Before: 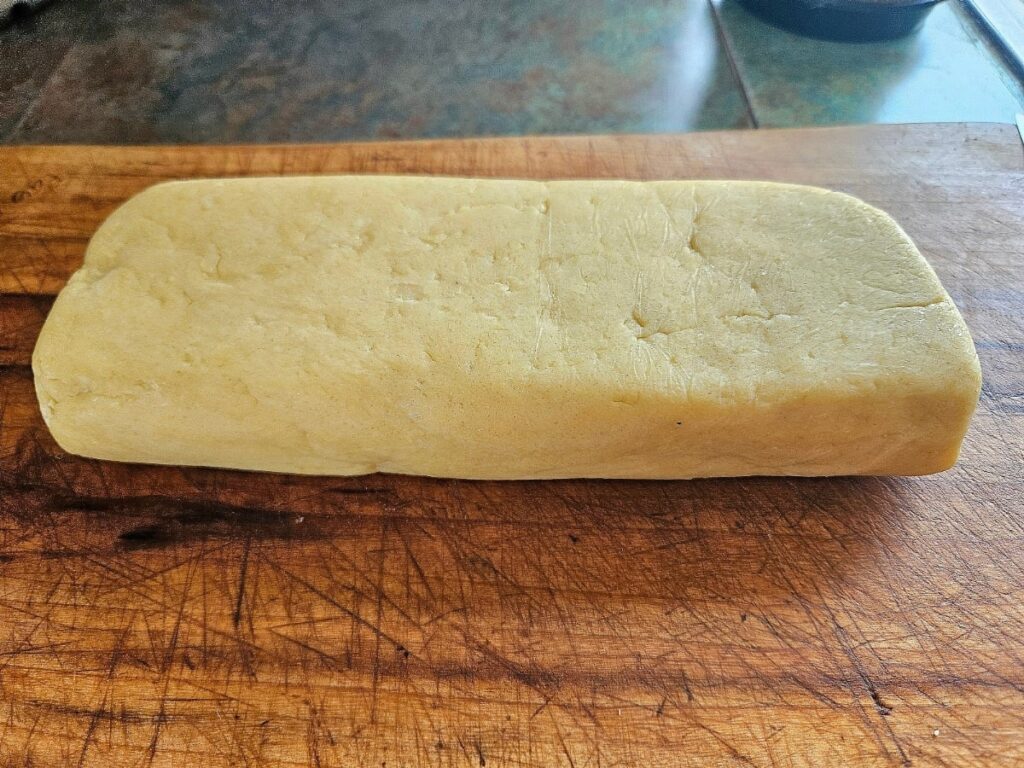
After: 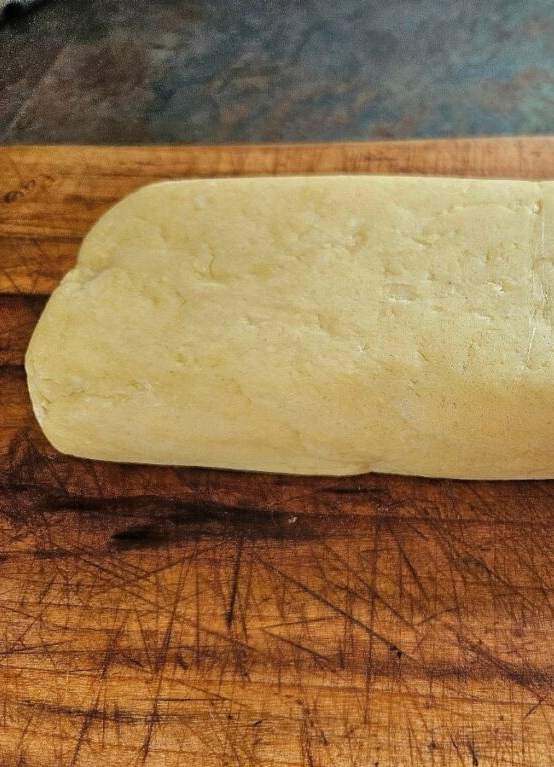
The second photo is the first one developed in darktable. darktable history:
tone equalizer: edges refinement/feathering 500, mask exposure compensation -1.26 EV, preserve details no
crop: left 0.718%, right 45.146%, bottom 0.089%
